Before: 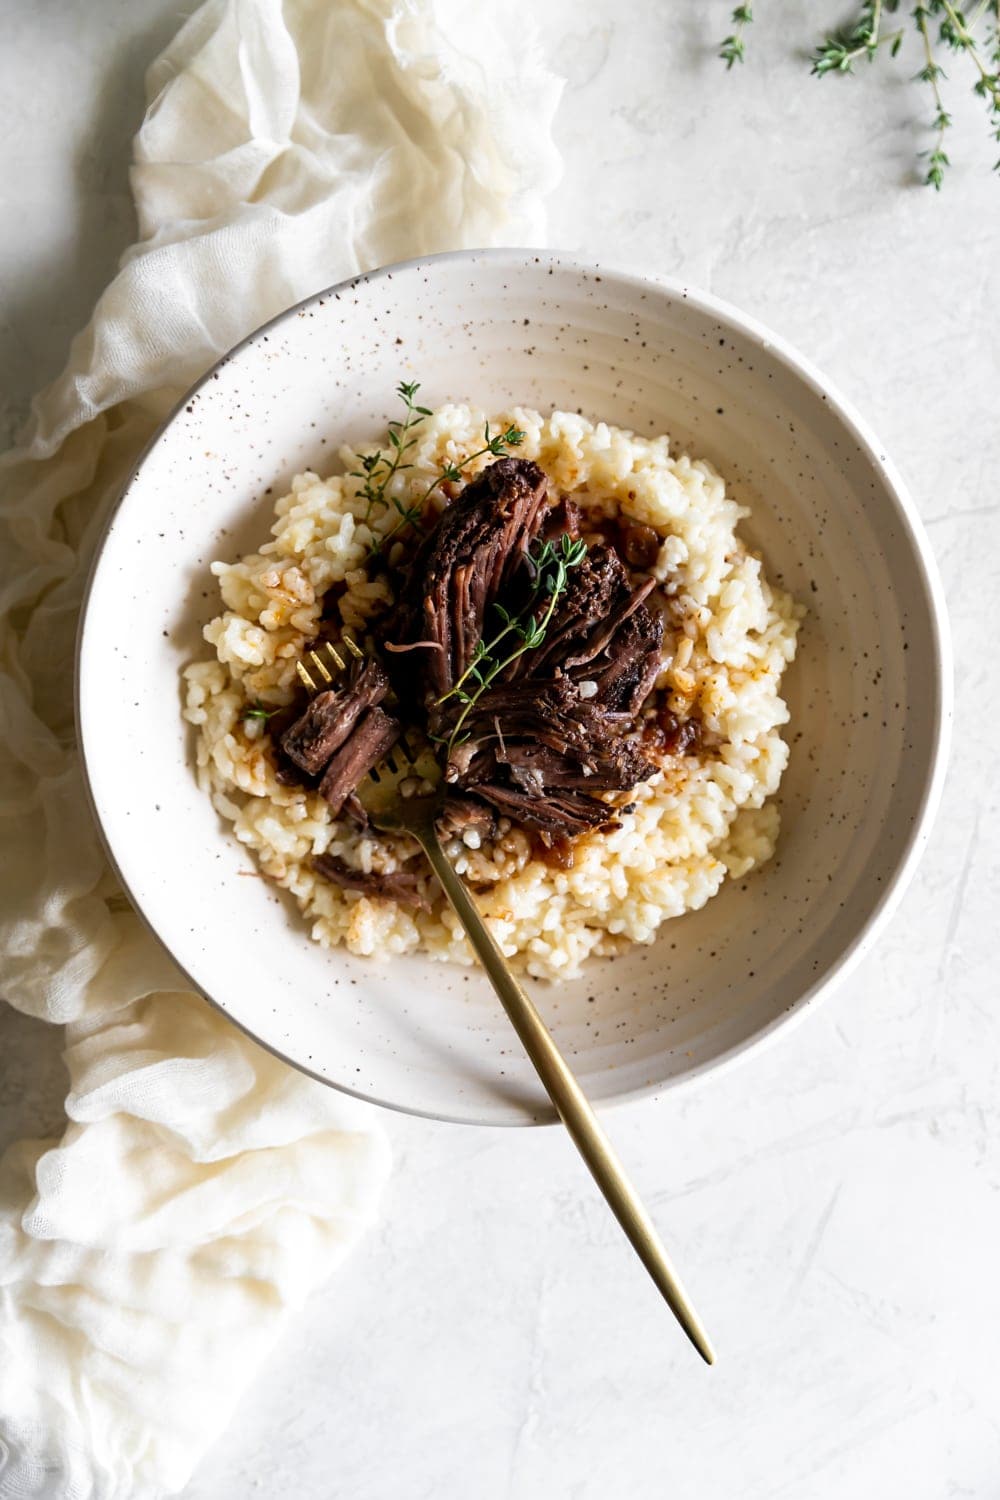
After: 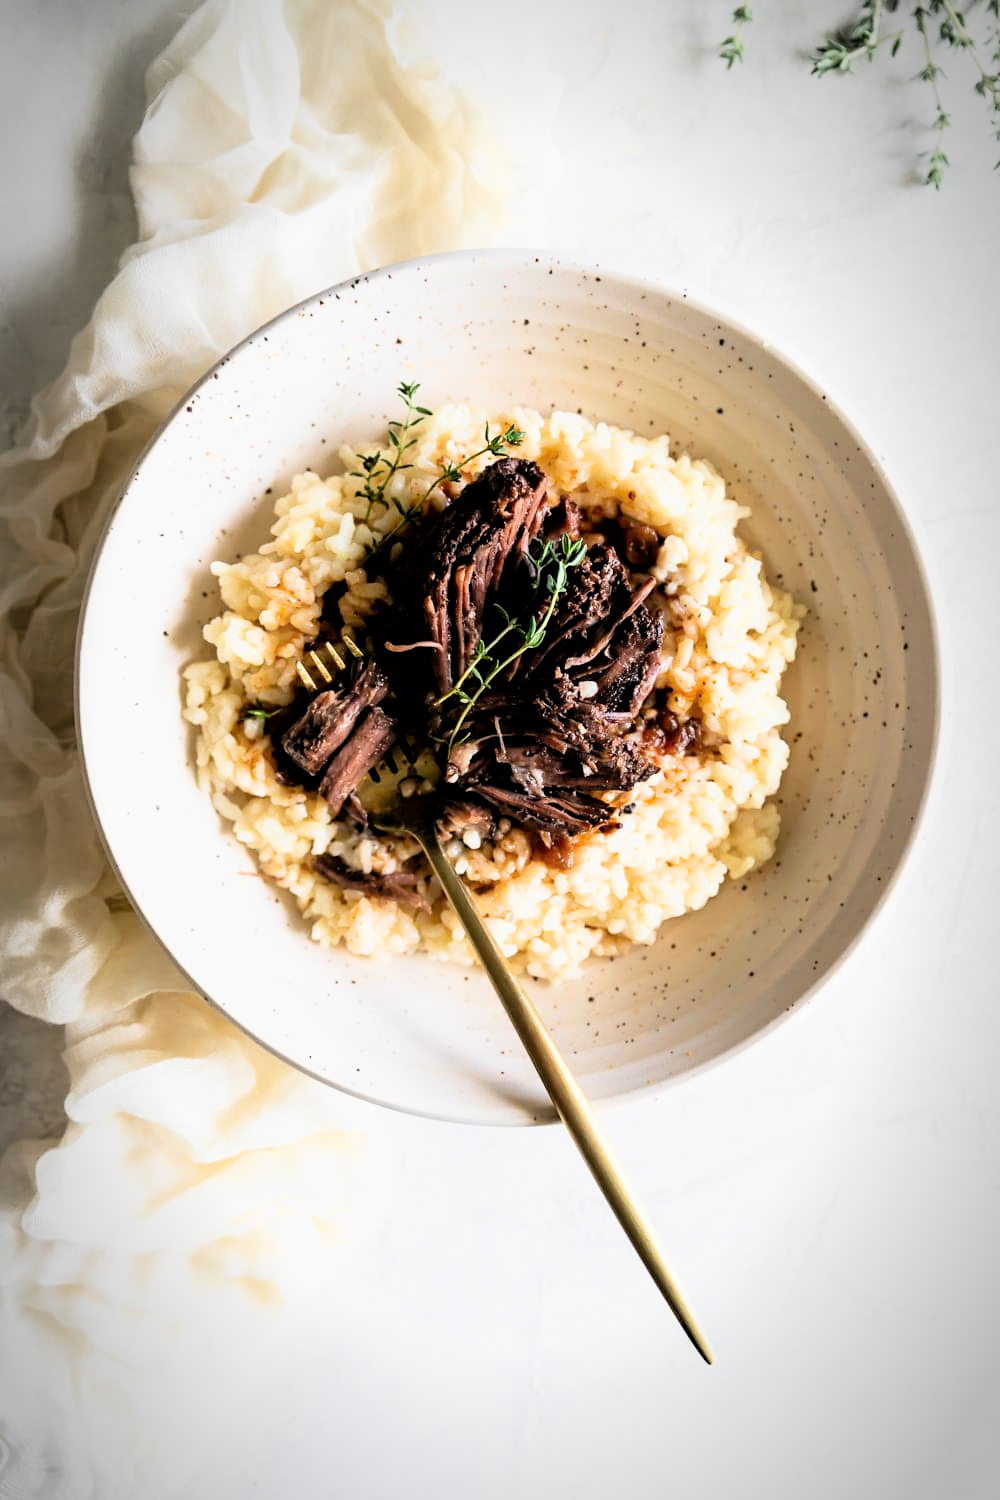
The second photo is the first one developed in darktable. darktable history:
vignetting: automatic ratio true
exposure: exposure 0.926 EV, compensate highlight preservation false
filmic rgb: black relative exposure -5.14 EV, white relative exposure 3.99 EV, hardness 2.9, contrast 1.299, color science v6 (2022), iterations of high-quality reconstruction 0
